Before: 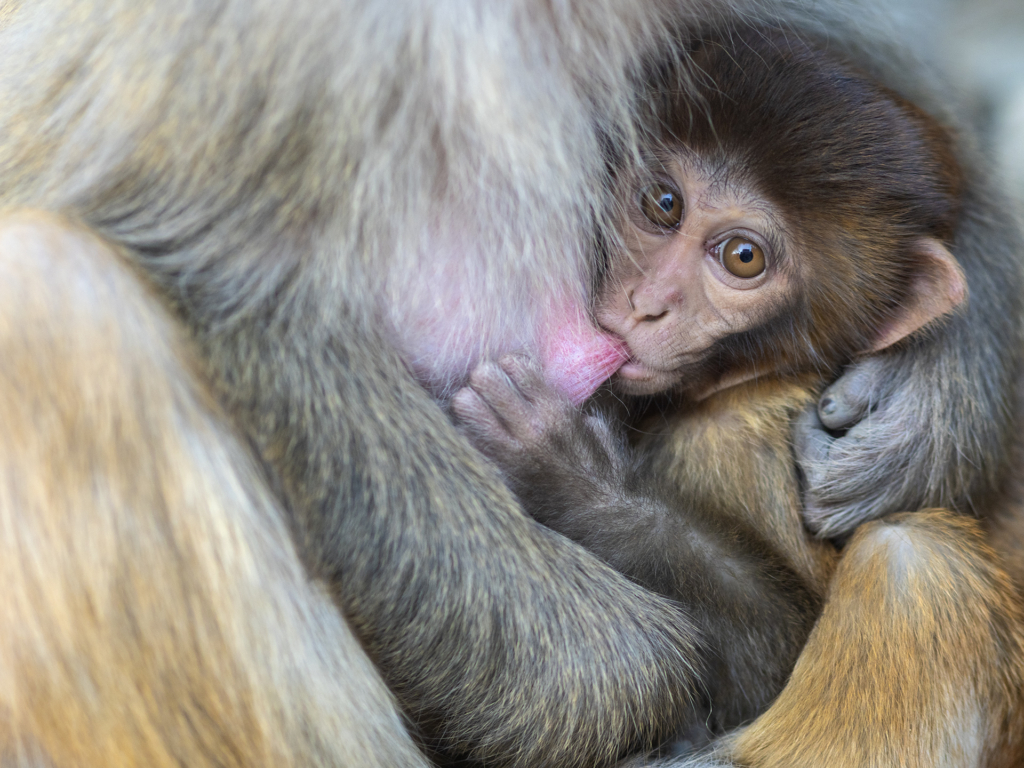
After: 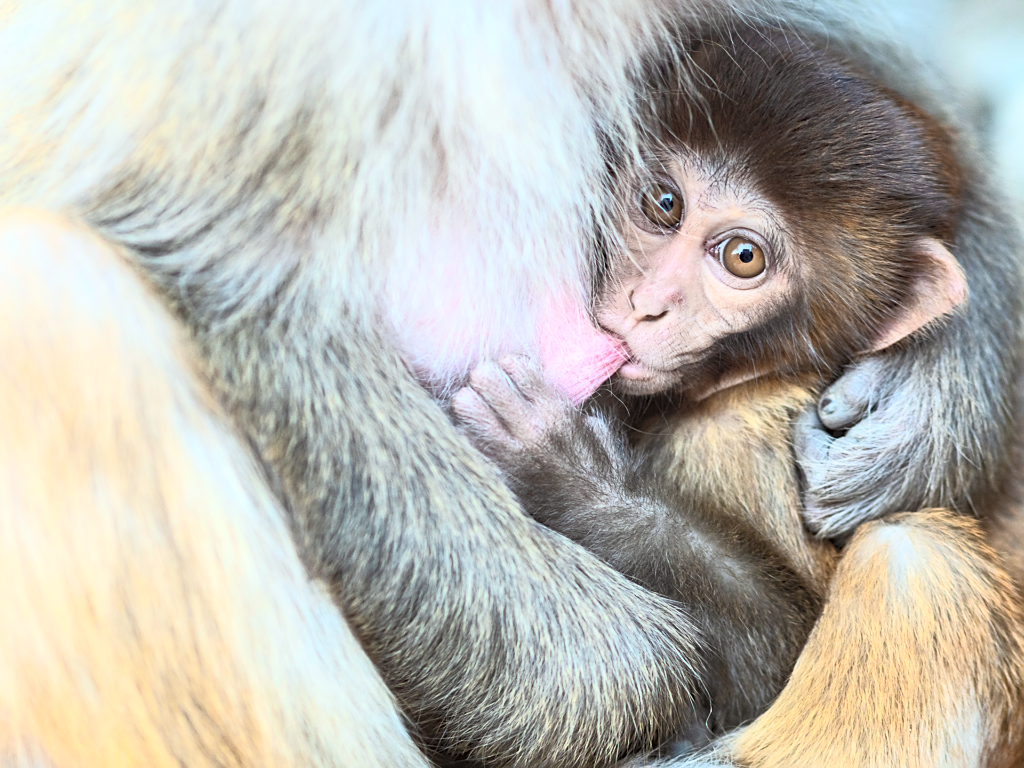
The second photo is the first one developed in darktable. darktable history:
contrast brightness saturation: contrast 0.39, brightness 0.53
color zones: curves: ch1 [(0.077, 0.436) (0.25, 0.5) (0.75, 0.5)]
color correction: highlights a* -2.73, highlights b* -2.09, shadows a* 2.41, shadows b* 2.73
sharpen: on, module defaults
